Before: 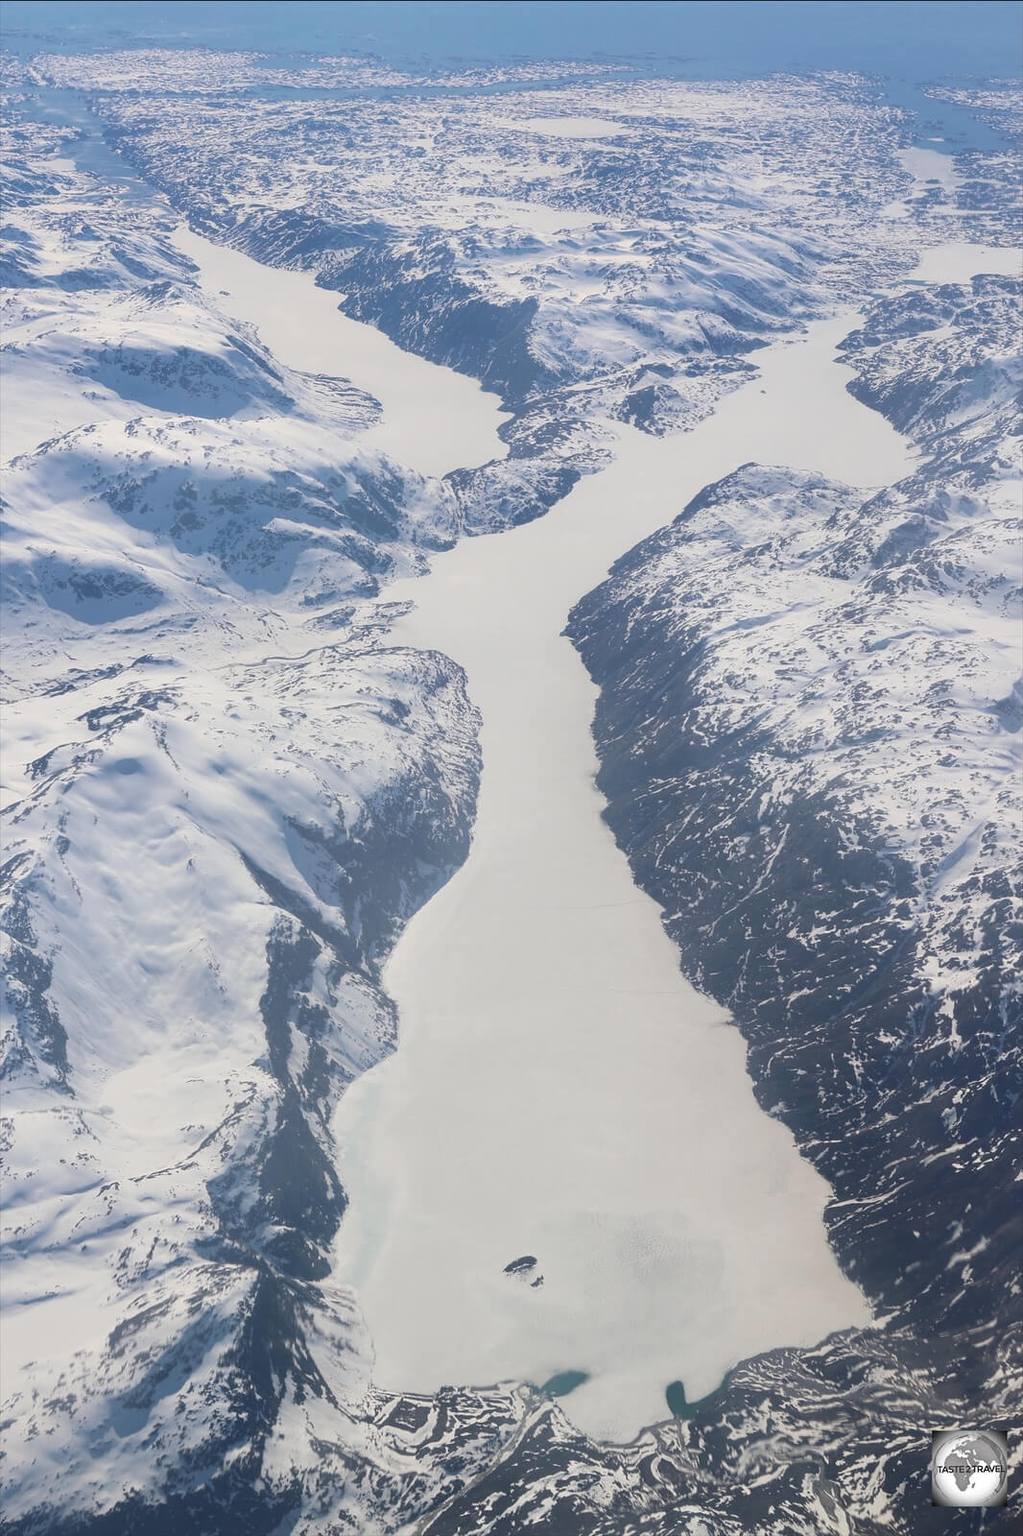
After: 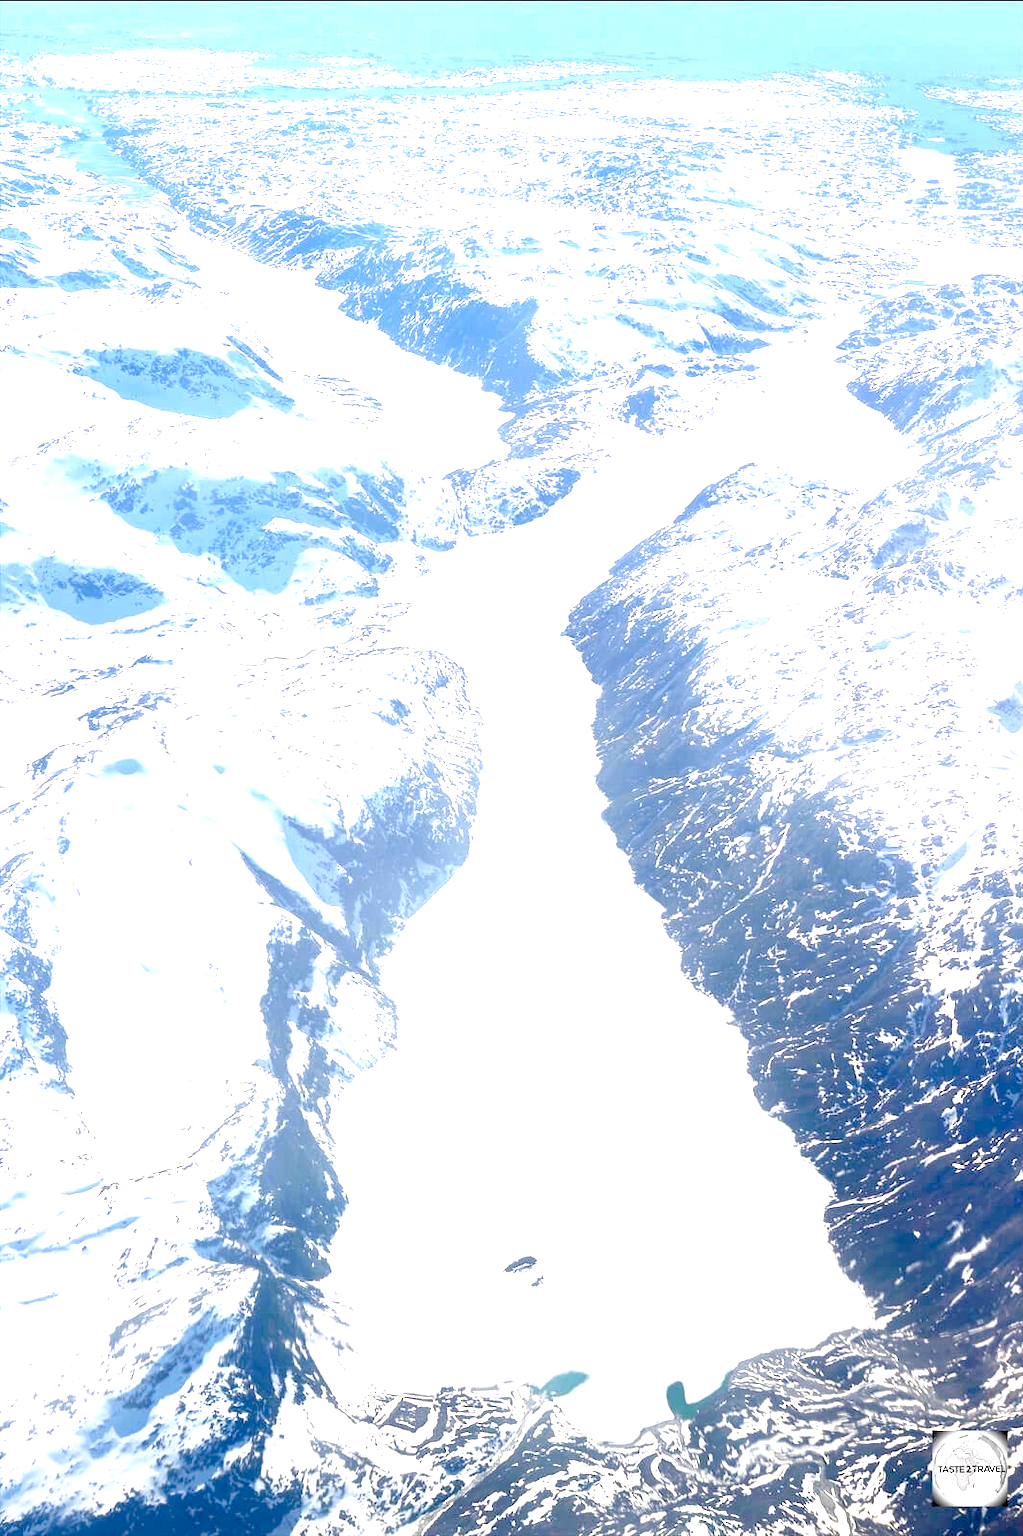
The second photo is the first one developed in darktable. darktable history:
exposure: black level correction 0.016, exposure 1.774 EV, compensate highlight preservation false
color balance rgb: perceptual saturation grading › global saturation 35%, perceptual saturation grading › highlights -25%, perceptual saturation grading › shadows 50%
